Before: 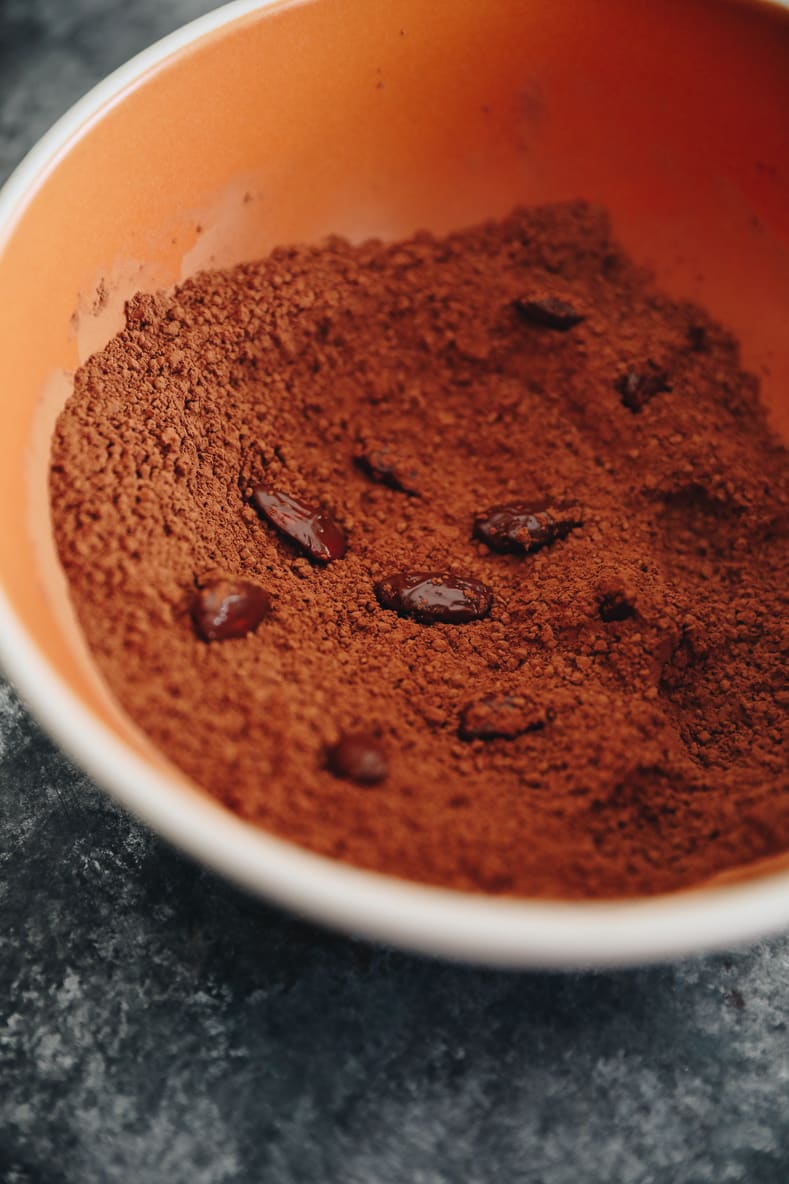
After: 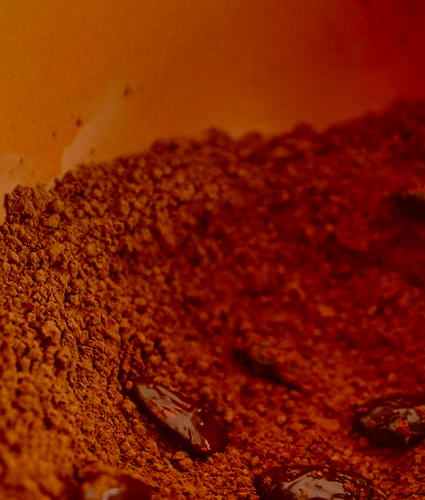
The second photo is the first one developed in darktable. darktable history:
color correction: highlights a* -5.94, highlights b* 9.48, shadows a* 10.12, shadows b* 23.94
crop: left 15.306%, top 9.065%, right 30.789%, bottom 48.638%
color calibration: illuminant as shot in camera, x 0.358, y 0.373, temperature 4628.91 K
color balance rgb: perceptual saturation grading › global saturation 25%, perceptual brilliance grading › mid-tones 10%, perceptual brilliance grading › shadows 15%, global vibrance 20%
shadows and highlights: low approximation 0.01, soften with gaussian
exposure: exposure -1.468 EV, compensate highlight preservation false
tone curve: curves: ch0 [(0, 0) (0.003, 0.002) (0.011, 0.009) (0.025, 0.022) (0.044, 0.041) (0.069, 0.059) (0.1, 0.082) (0.136, 0.106) (0.177, 0.138) (0.224, 0.179) (0.277, 0.226) (0.335, 0.28) (0.399, 0.342) (0.468, 0.413) (0.543, 0.493) (0.623, 0.591) (0.709, 0.699) (0.801, 0.804) (0.898, 0.899) (1, 1)], preserve colors none
